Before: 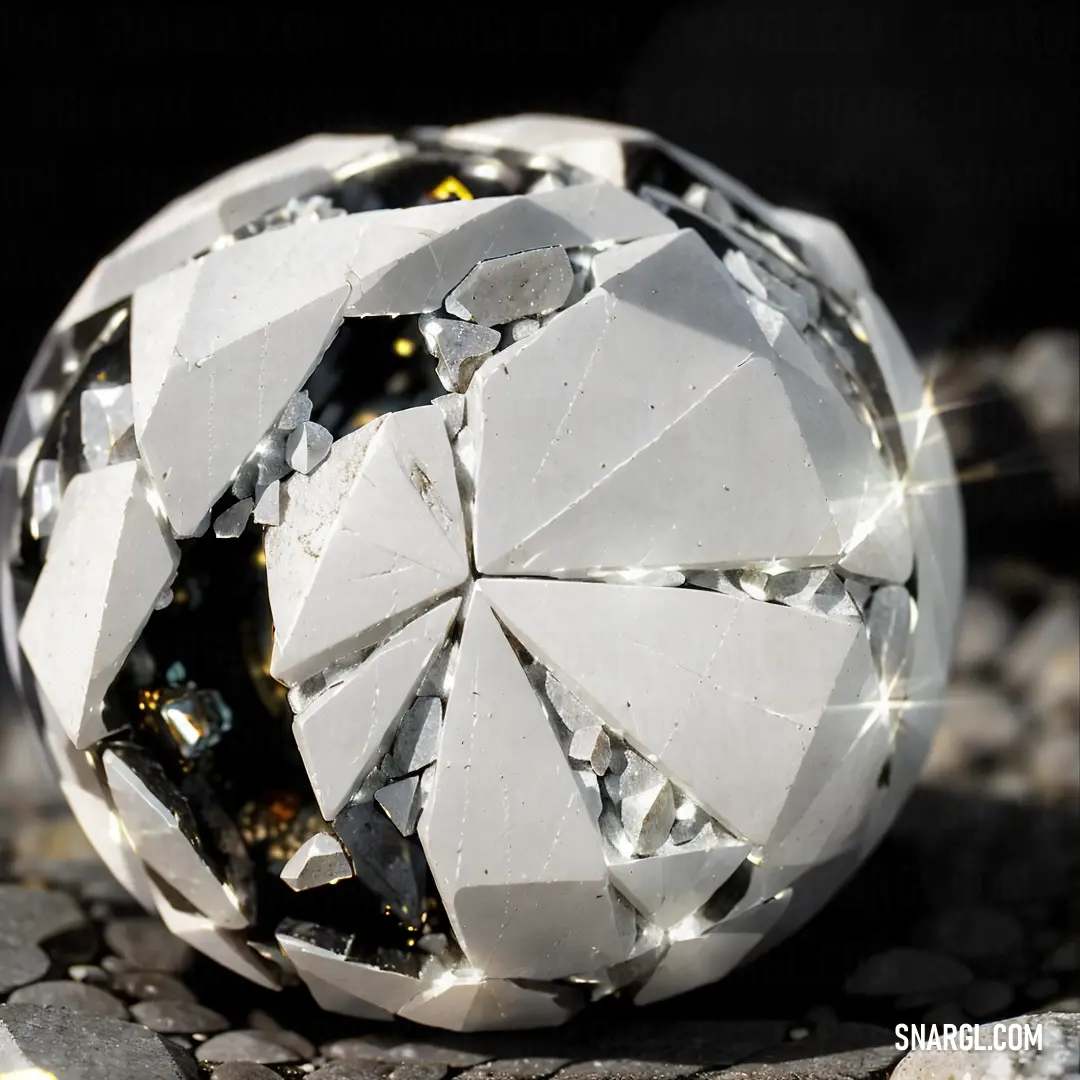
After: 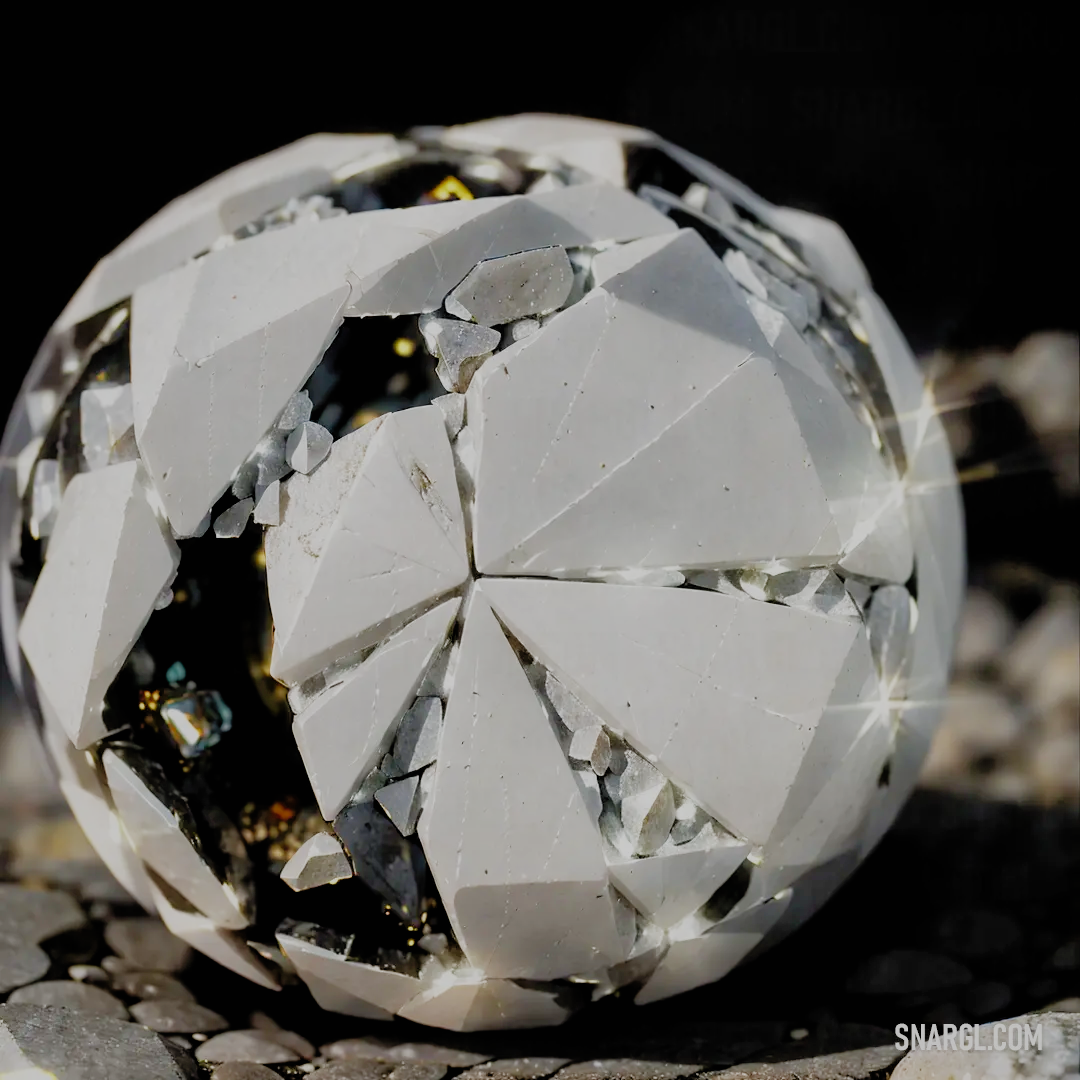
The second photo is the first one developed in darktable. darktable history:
velvia: on, module defaults
filmic rgb: black relative exposure -7.65 EV, white relative exposure 4.56 EV, hardness 3.61, add noise in highlights 0.001, preserve chrominance no, color science v3 (2019), use custom middle-gray values true, contrast in highlights soft
shadows and highlights: on, module defaults
